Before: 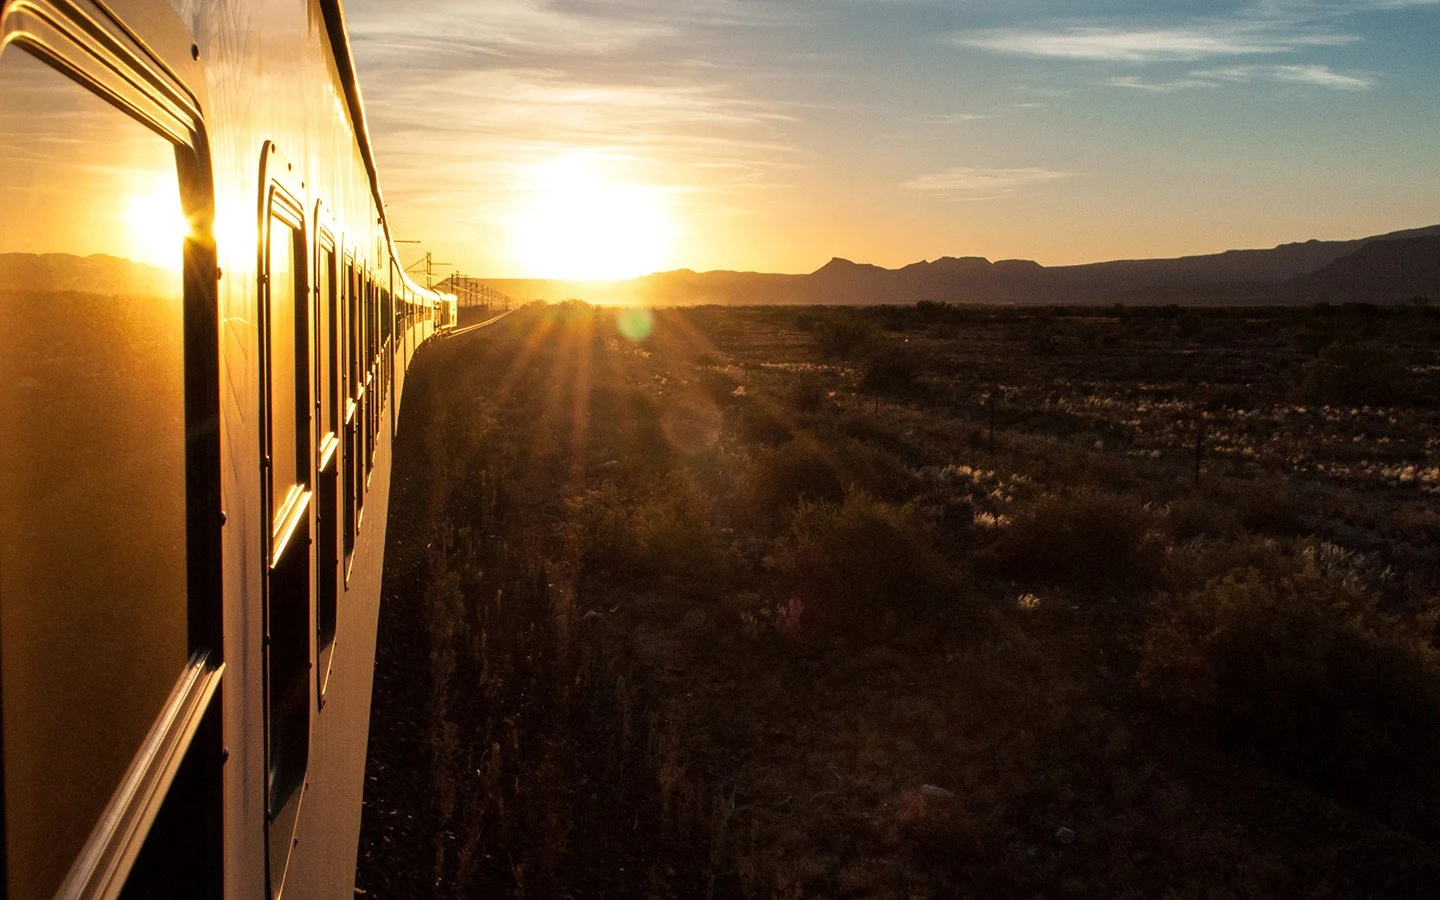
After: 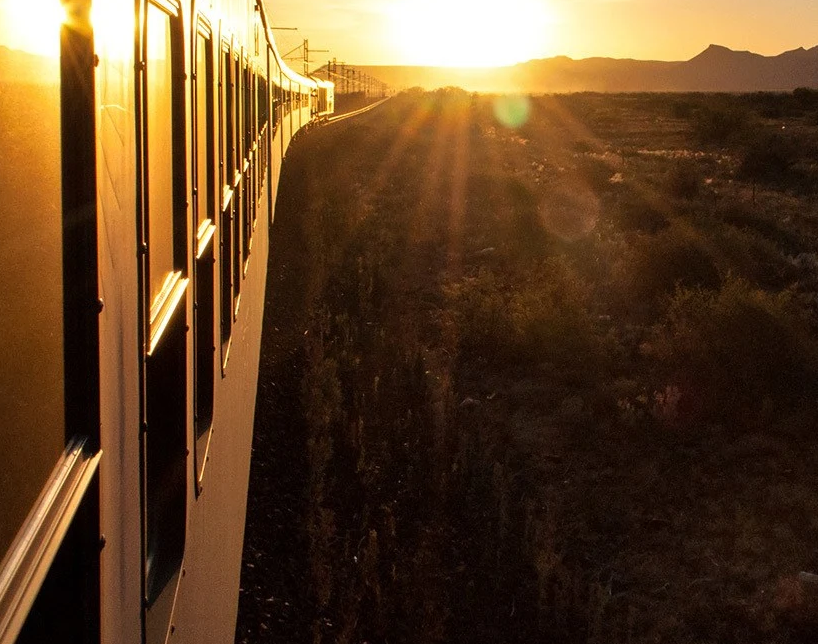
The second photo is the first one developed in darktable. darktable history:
crop: left 8.582%, top 23.718%, right 34.563%, bottom 4.636%
